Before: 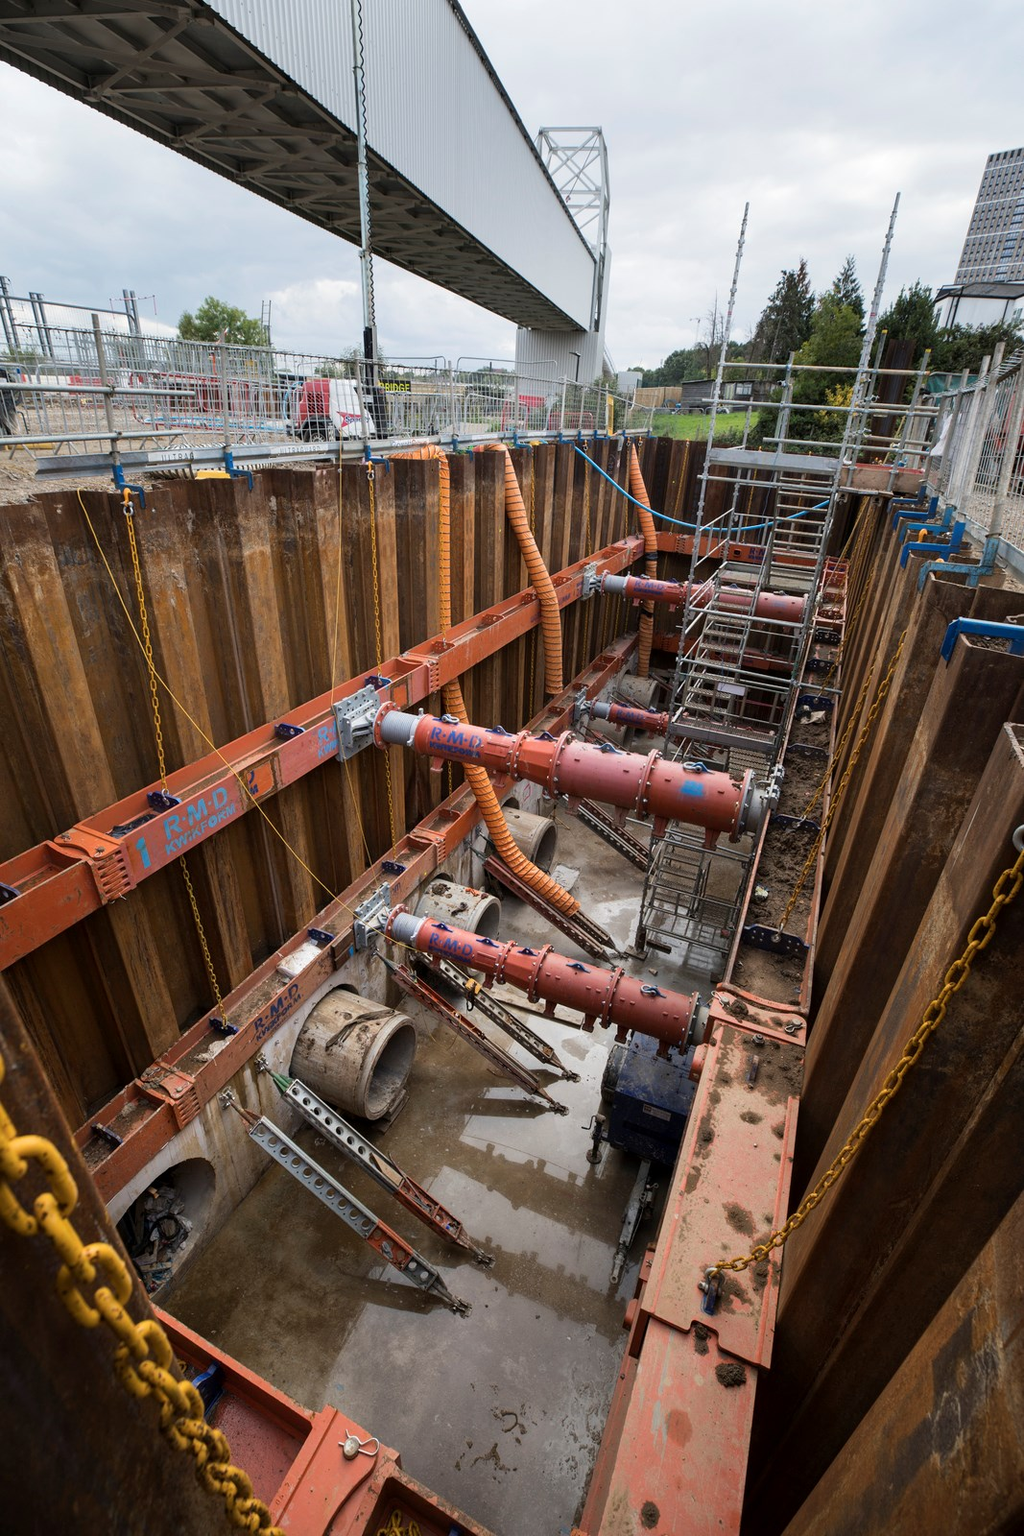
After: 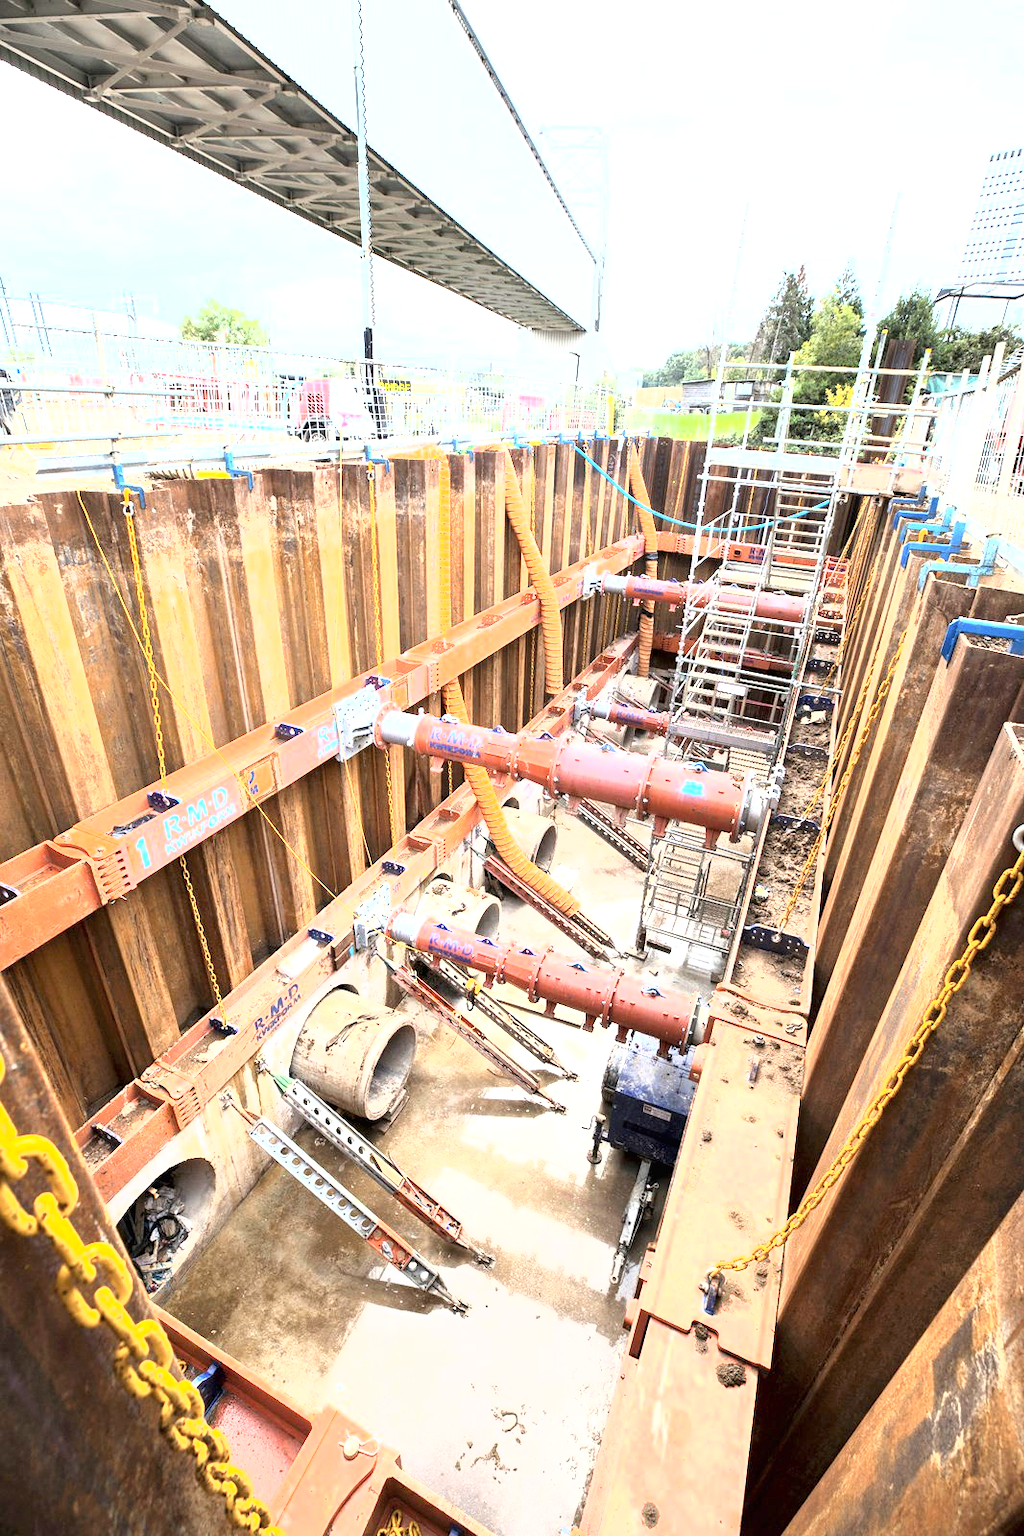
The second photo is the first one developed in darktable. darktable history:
levels: levels [0.018, 0.493, 1]
color correction: highlights b* 0.033
contrast brightness saturation: contrast -0.019, brightness -0.006, saturation 0.038
tone curve: curves: ch0 [(0, 0) (0.003, 0.028) (0.011, 0.028) (0.025, 0.026) (0.044, 0.036) (0.069, 0.06) (0.1, 0.101) (0.136, 0.15) (0.177, 0.203) (0.224, 0.271) (0.277, 0.345) (0.335, 0.422) (0.399, 0.515) (0.468, 0.611) (0.543, 0.716) (0.623, 0.826) (0.709, 0.942) (0.801, 0.992) (0.898, 1) (1, 1)], color space Lab, independent channels, preserve colors none
exposure: black level correction 0, exposure 2.119 EV, compensate highlight preservation false
